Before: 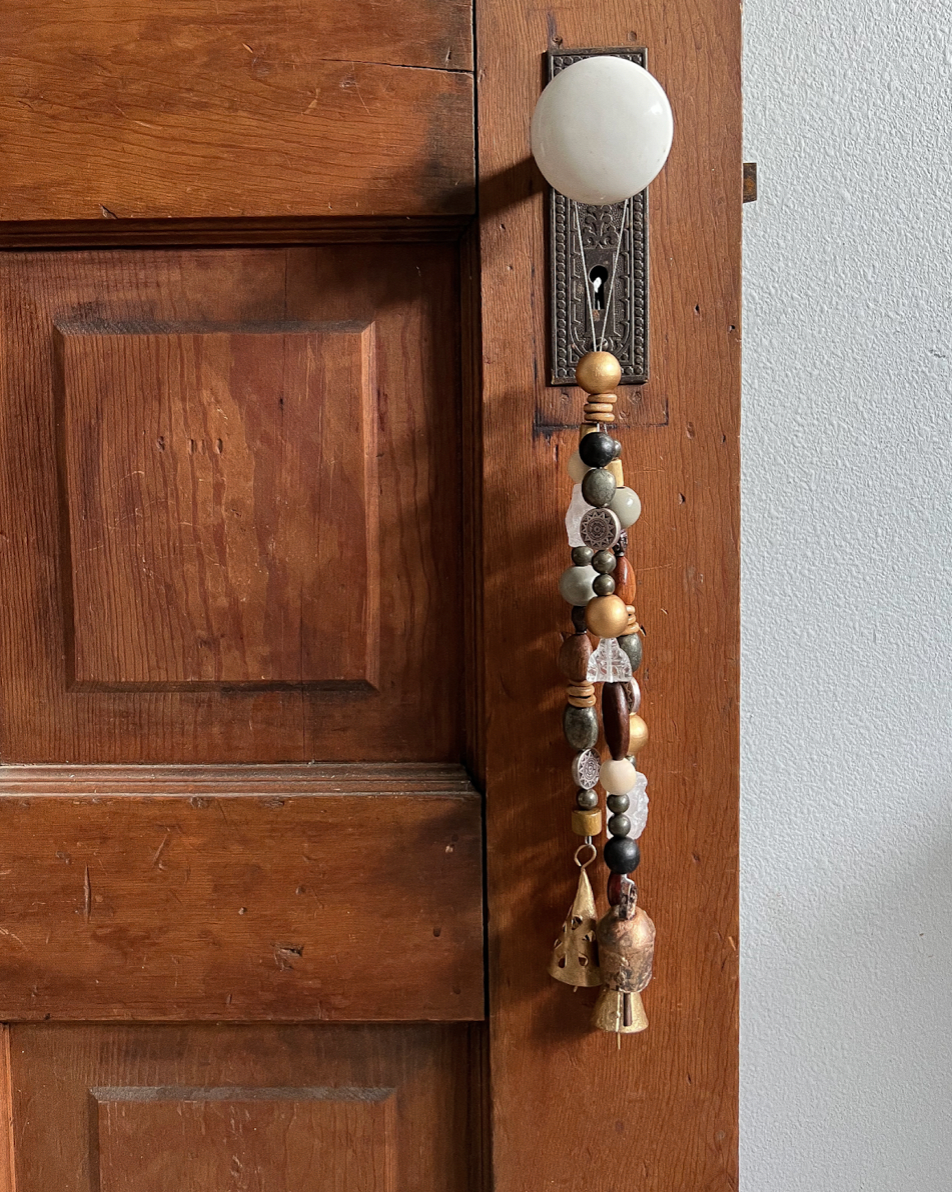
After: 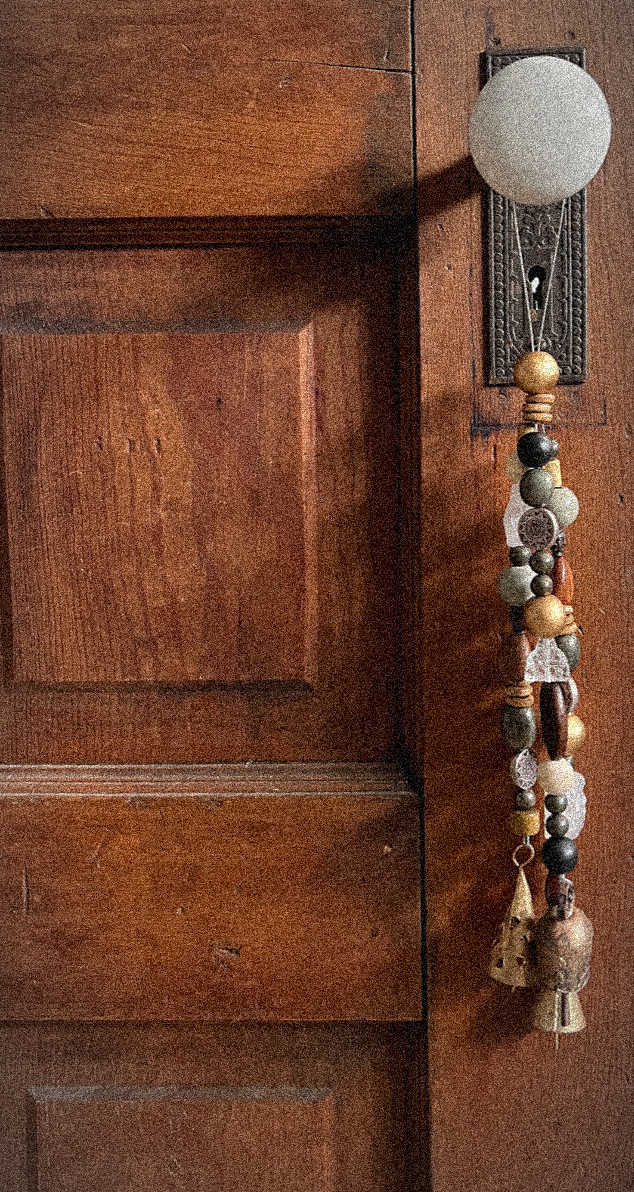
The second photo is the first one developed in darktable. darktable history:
crop and rotate: left 6.617%, right 26.717%
grain: coarseness 3.75 ISO, strength 100%, mid-tones bias 0%
vignetting: fall-off radius 60%, automatic ratio true
